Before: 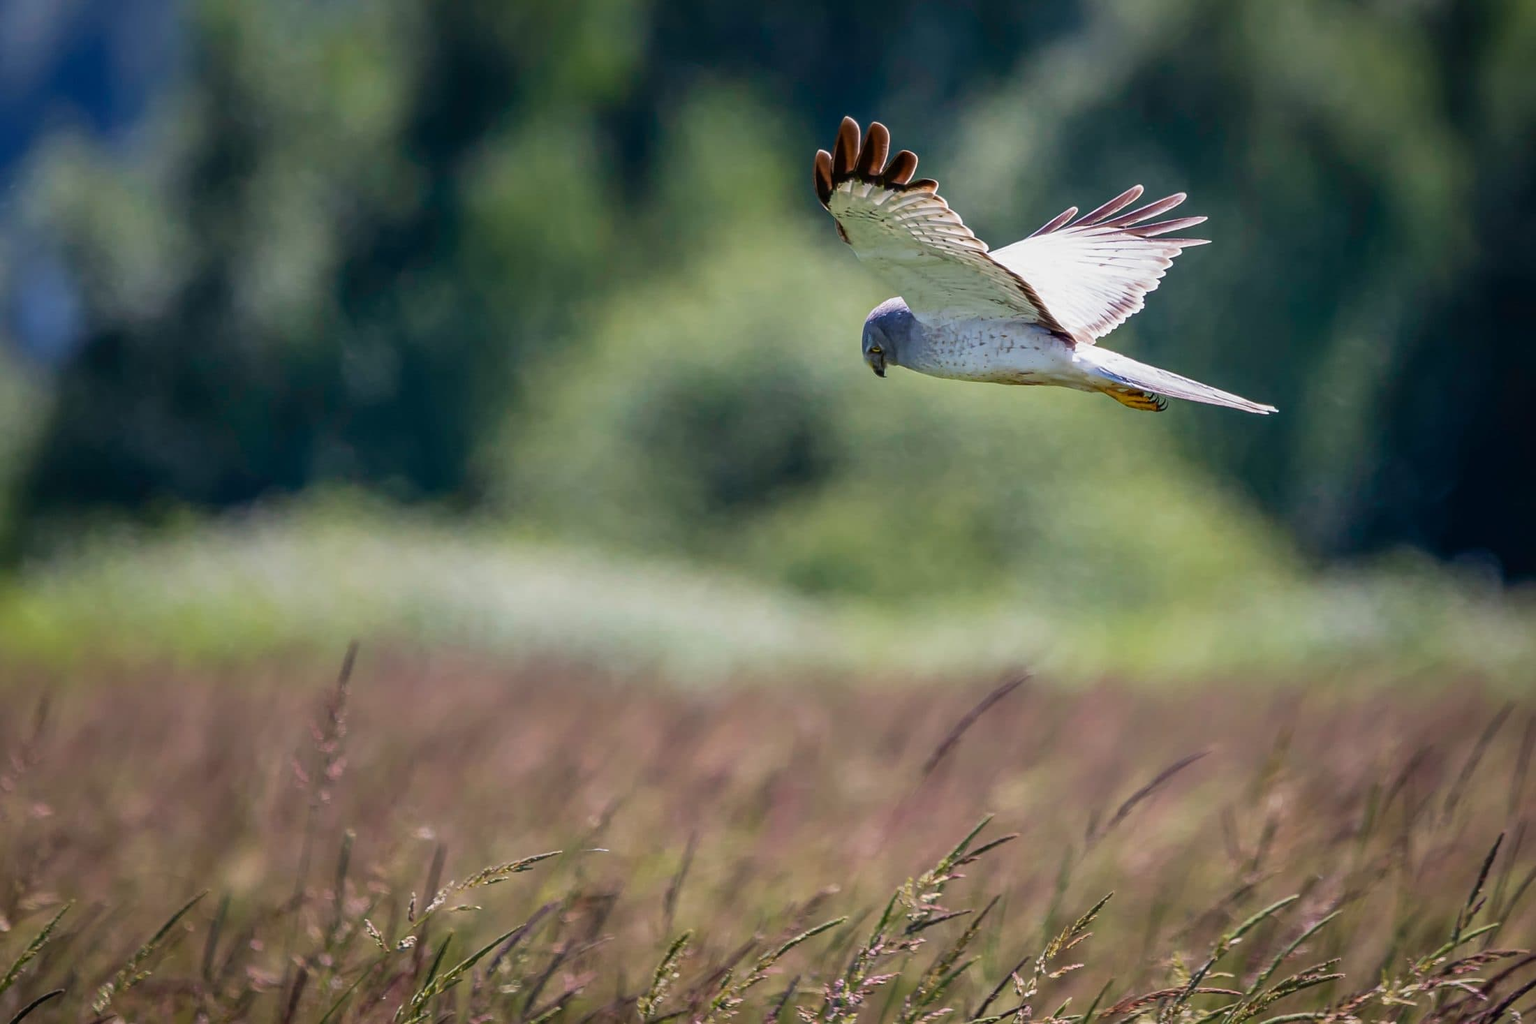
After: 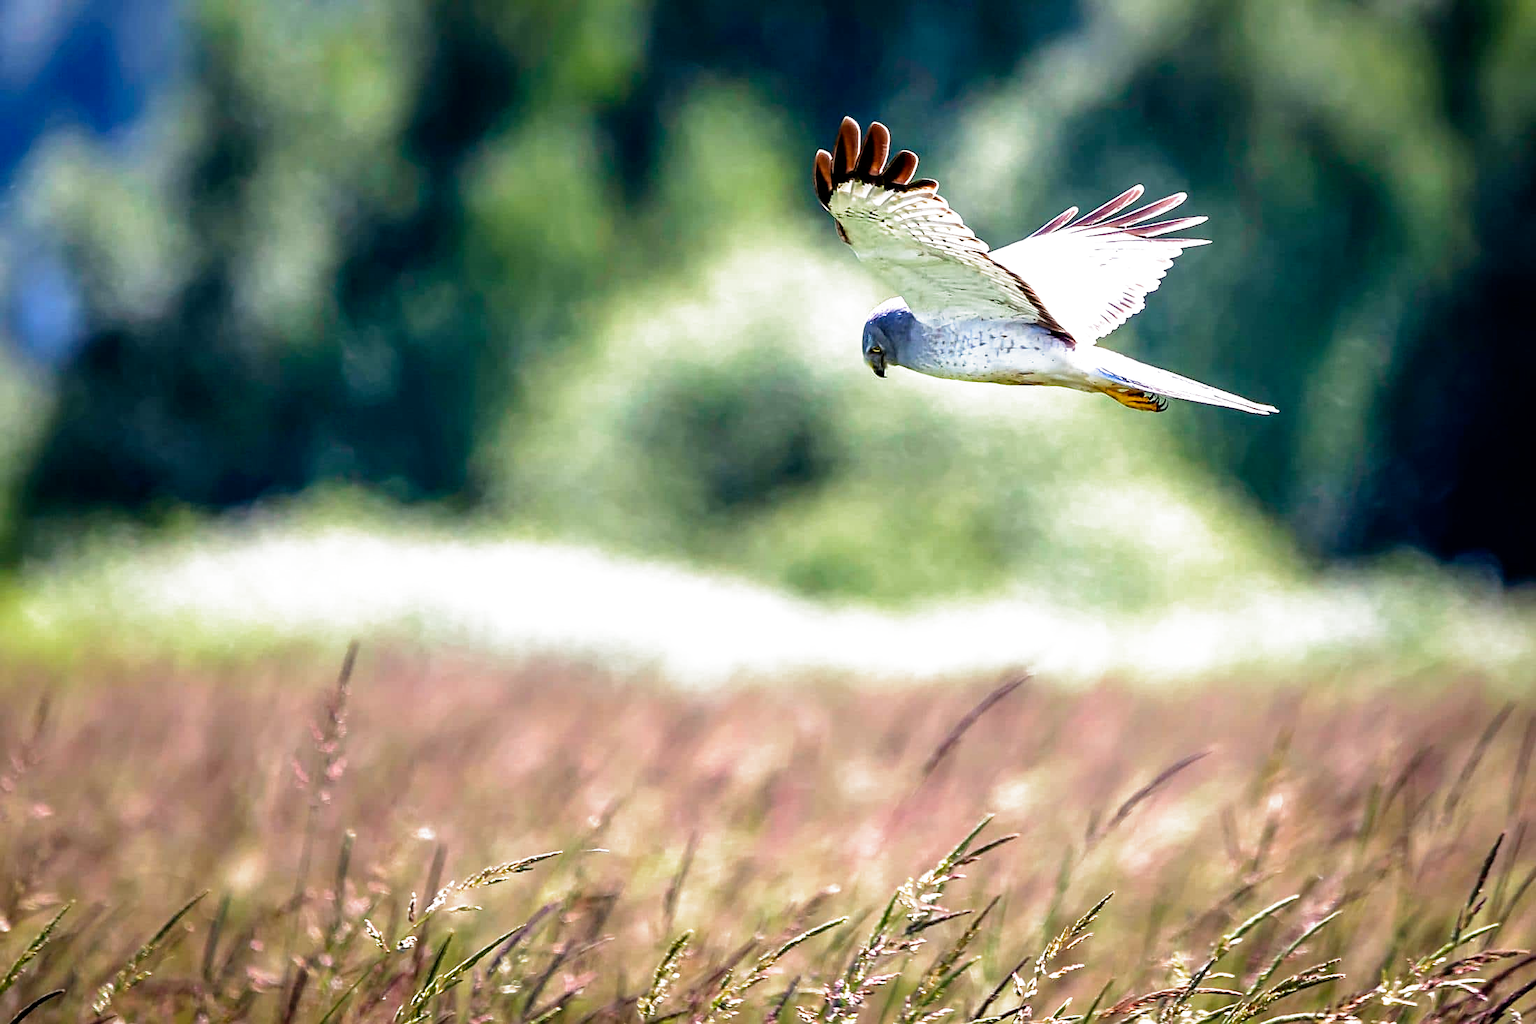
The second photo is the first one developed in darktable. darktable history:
sharpen: radius 1.837, amount 0.39, threshold 1.451
exposure: exposure 0.947 EV, compensate highlight preservation false
filmic rgb: black relative exposure -8.24 EV, white relative exposure 2.2 EV, target white luminance 99.896%, hardness 7.08, latitude 74.26%, contrast 1.325, highlights saturation mix -2.04%, shadows ↔ highlights balance 30.22%, preserve chrominance no, color science v5 (2021)
